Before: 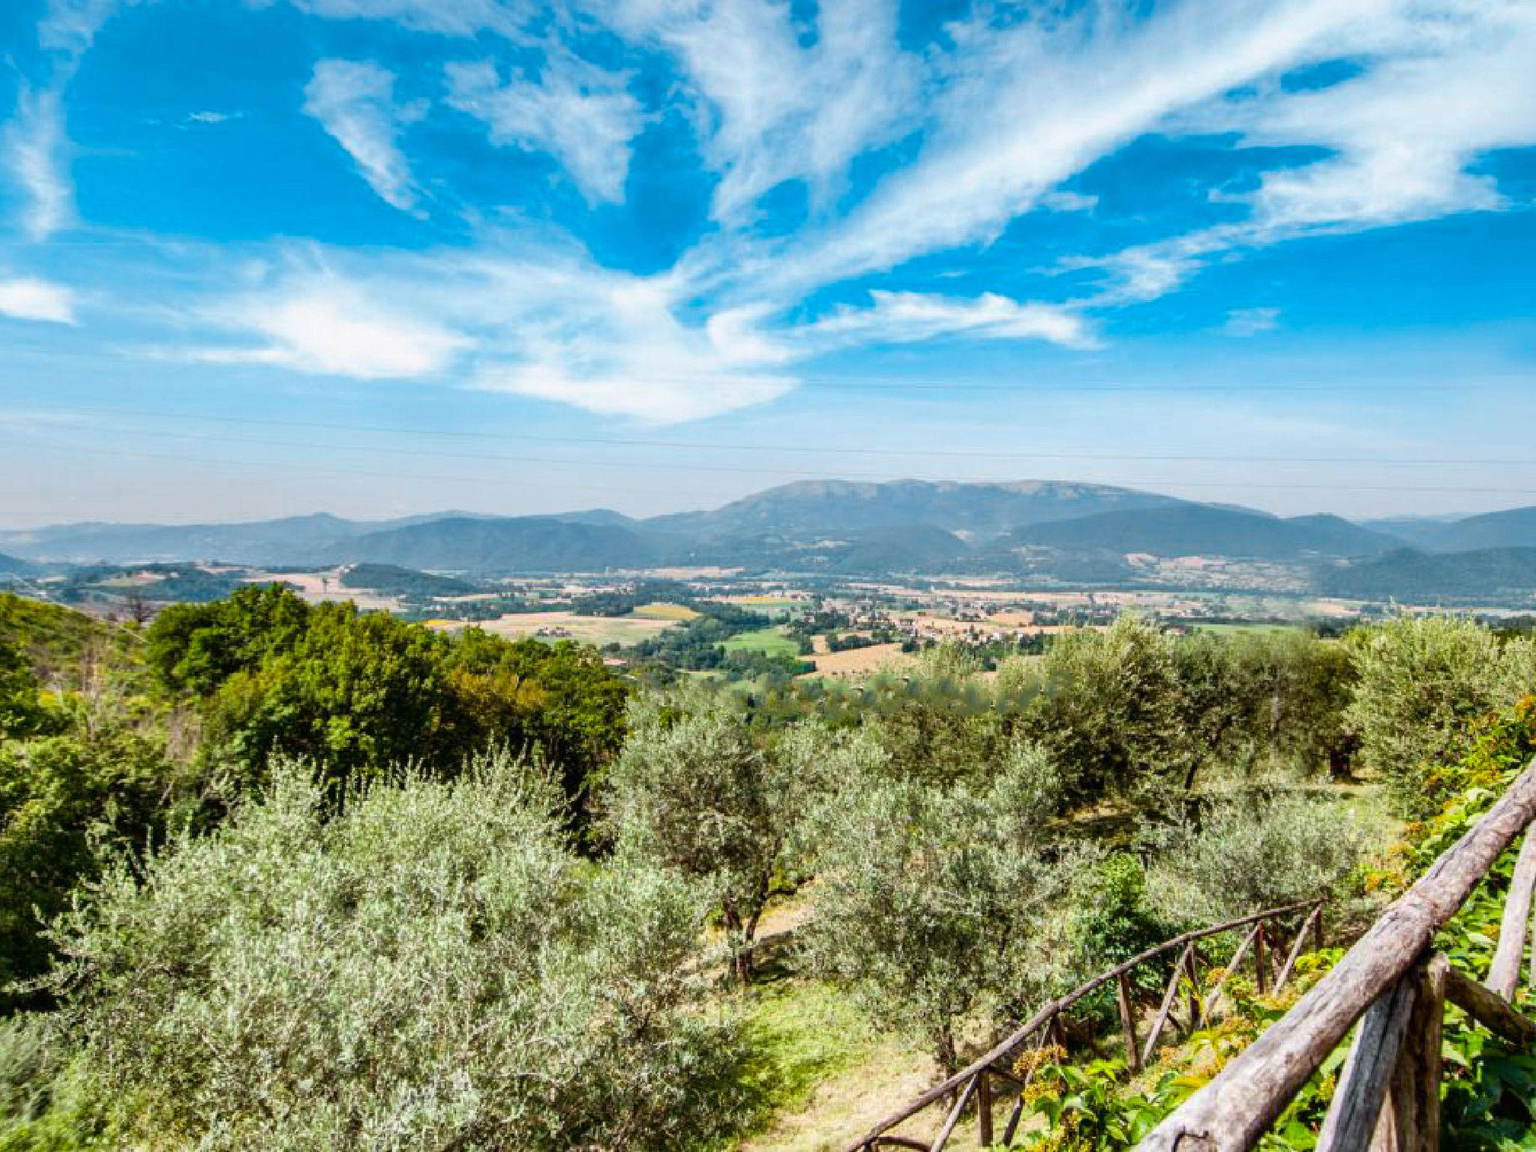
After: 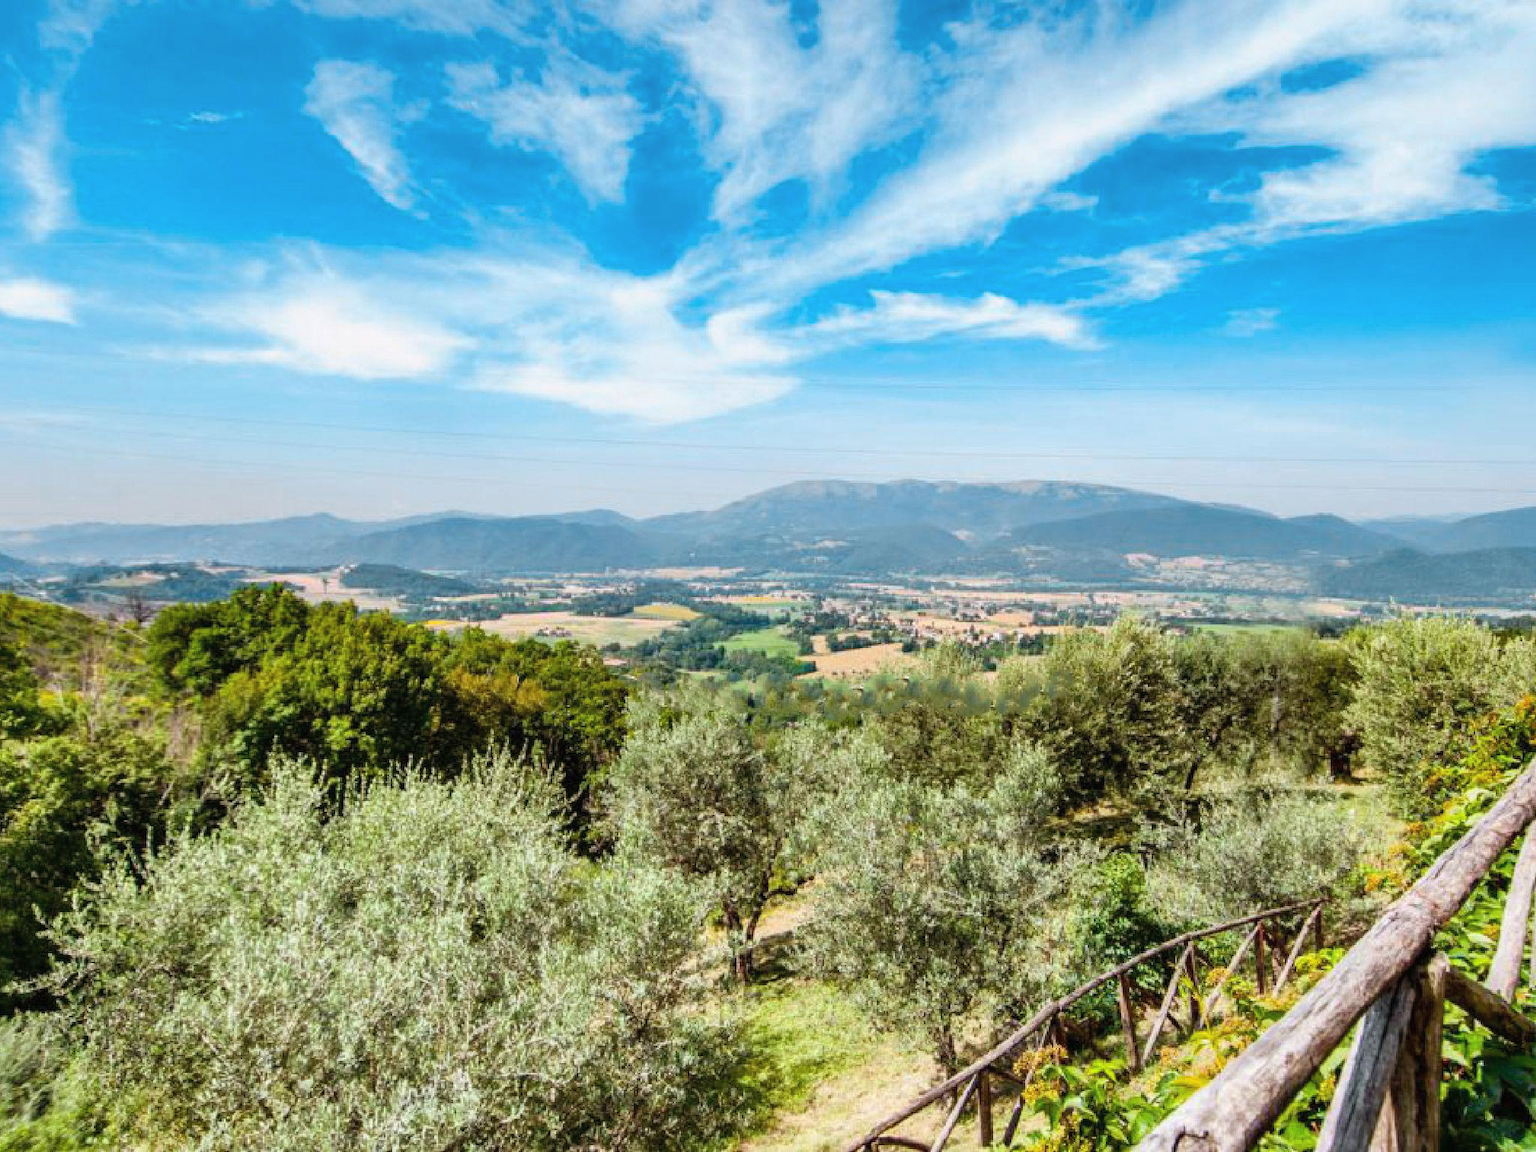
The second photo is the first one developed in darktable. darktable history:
exposure: exposure -0.05 EV
contrast brightness saturation: contrast 0.05, brightness 0.06, saturation 0.01
